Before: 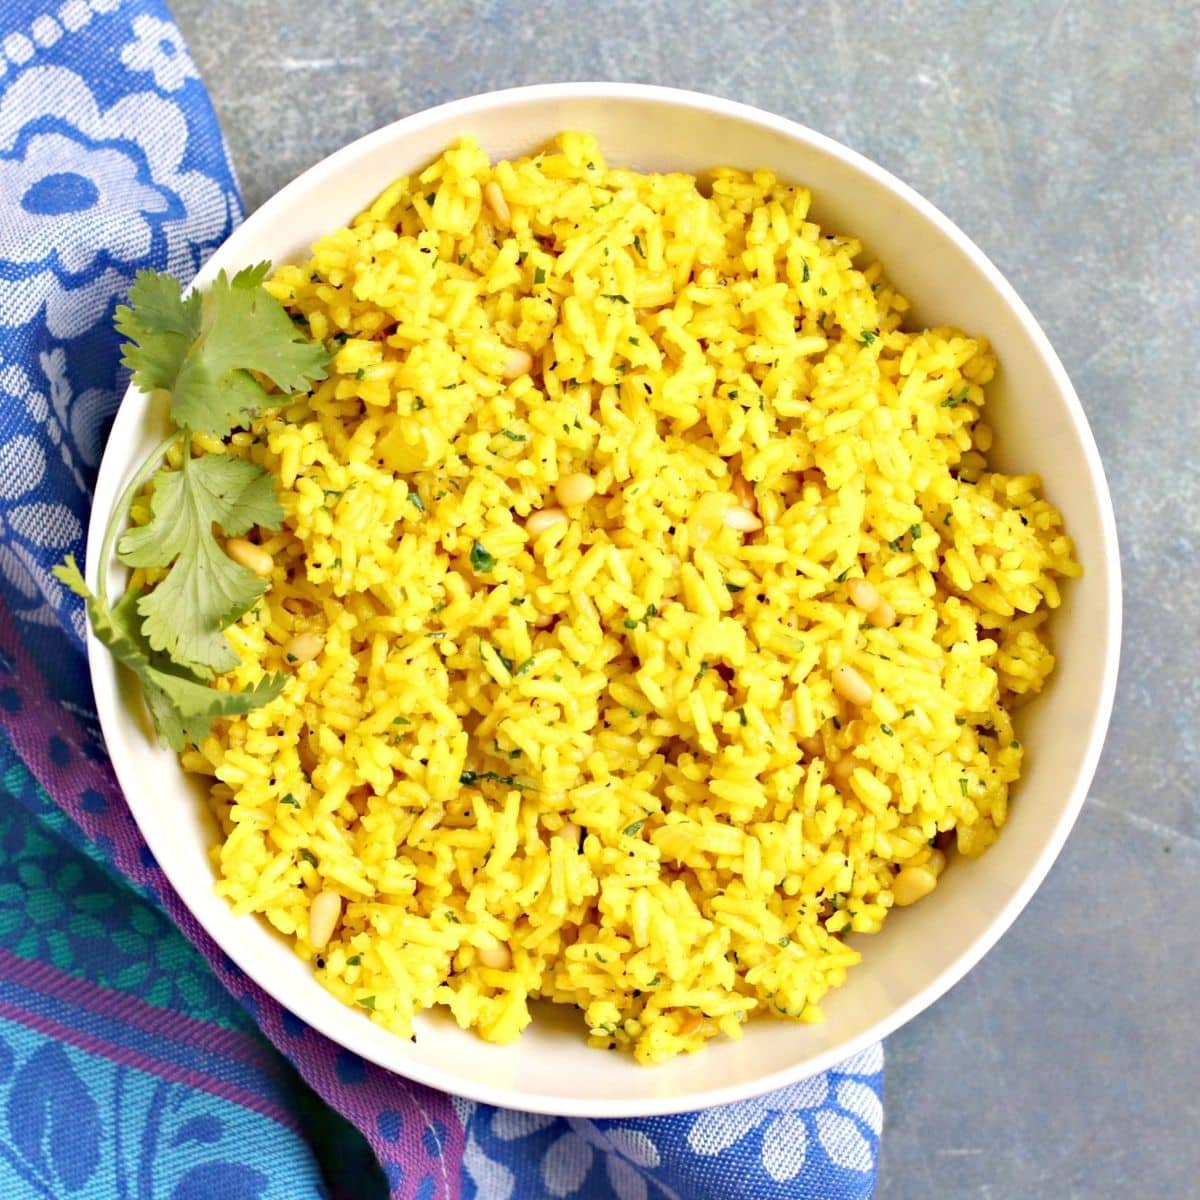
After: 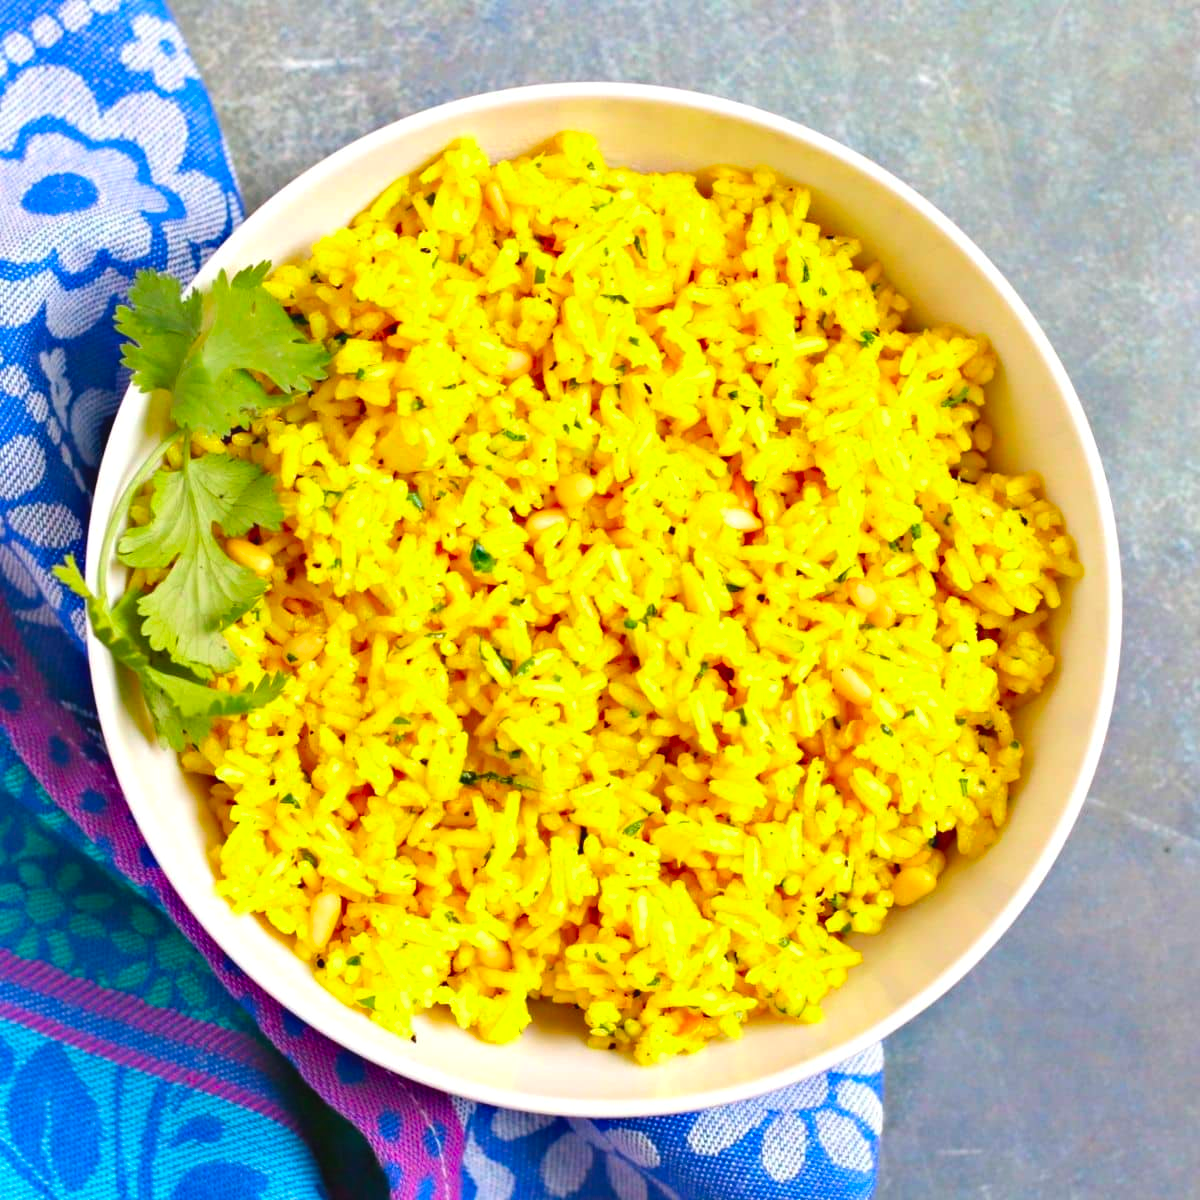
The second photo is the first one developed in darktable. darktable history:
color contrast: green-magenta contrast 1.69, blue-yellow contrast 1.49
exposure: black level correction -0.005, exposure 0.054 EV, compensate highlight preservation false
color balance rgb: global vibrance -1%, saturation formula JzAzBz (2021)
